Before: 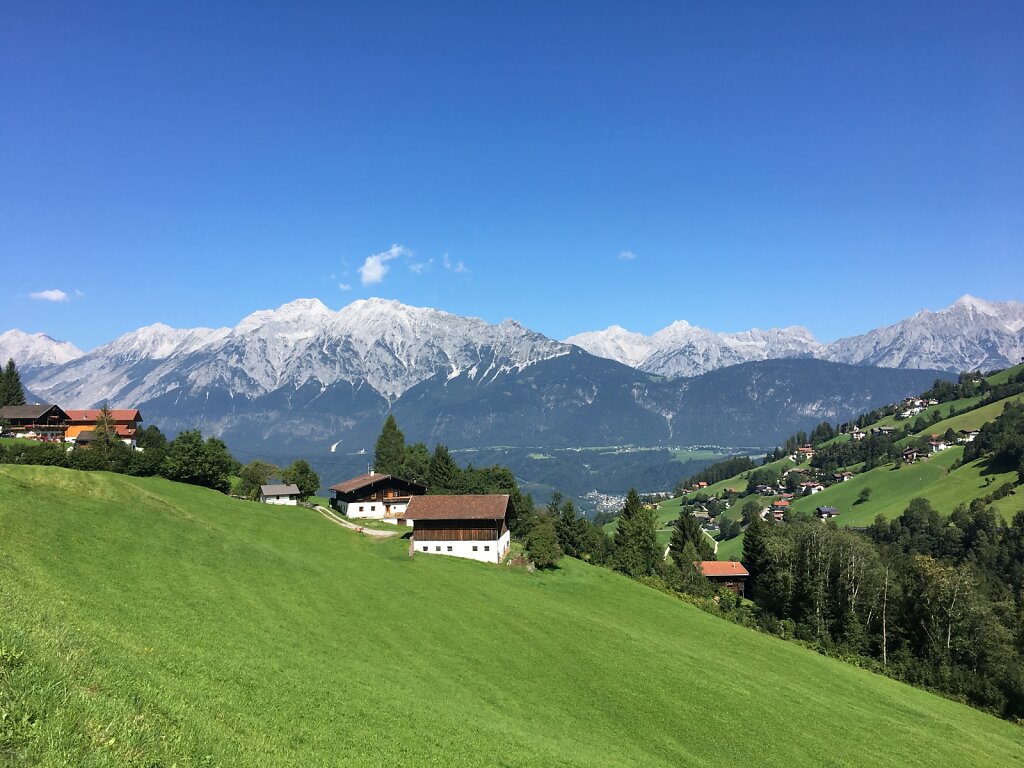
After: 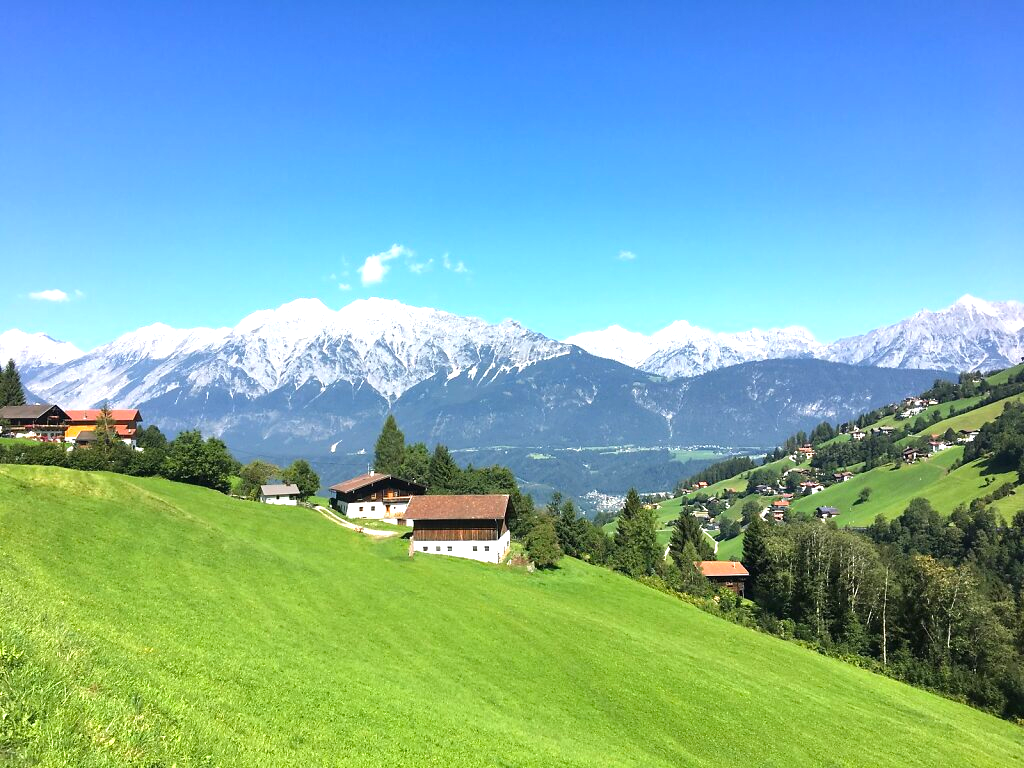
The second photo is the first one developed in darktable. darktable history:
color balance: output saturation 110%
exposure: black level correction -0.001, exposure 0.9 EV, compensate exposure bias true, compensate highlight preservation false
